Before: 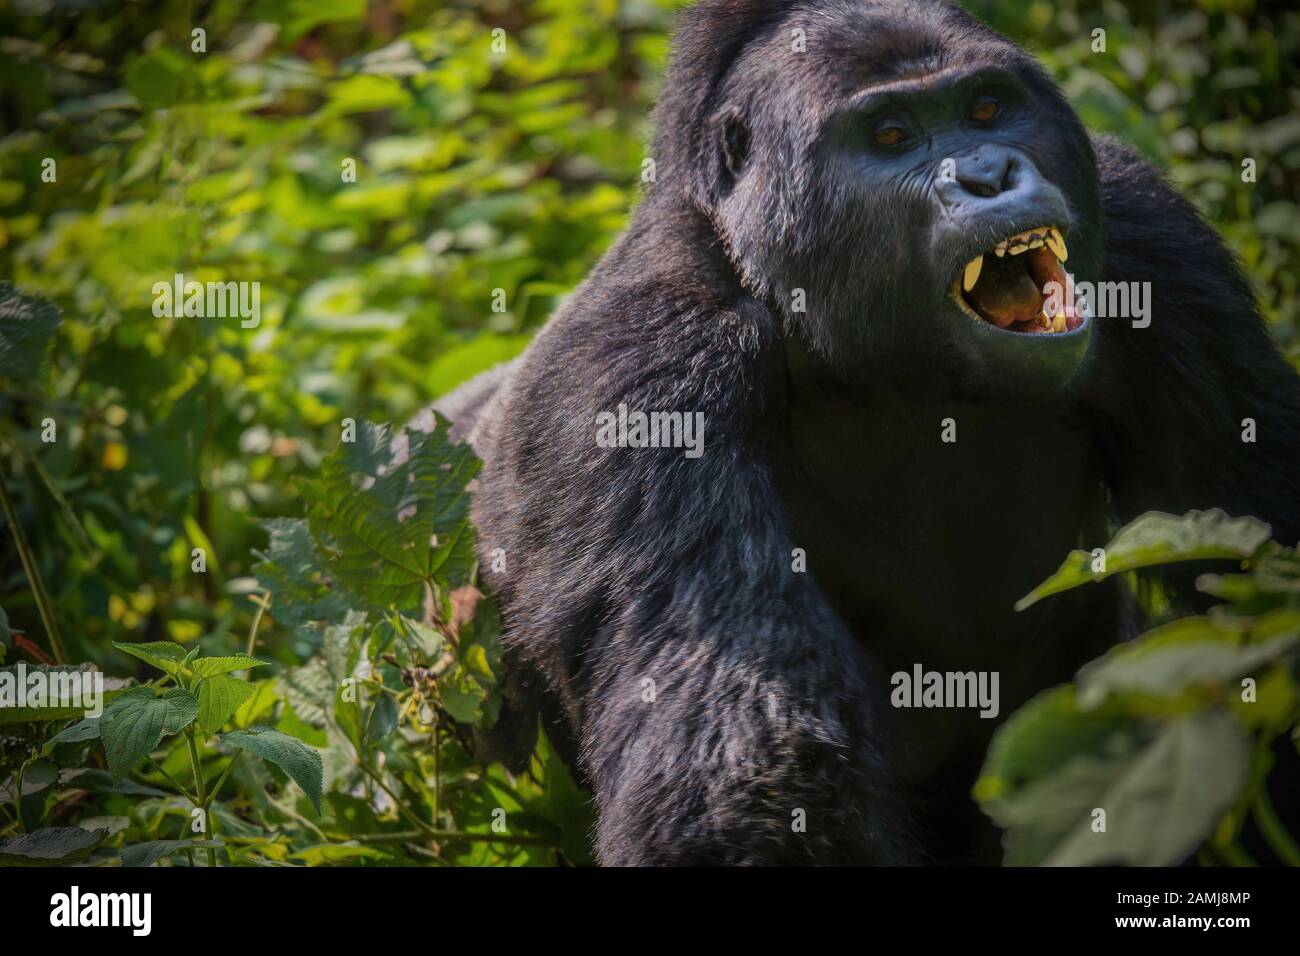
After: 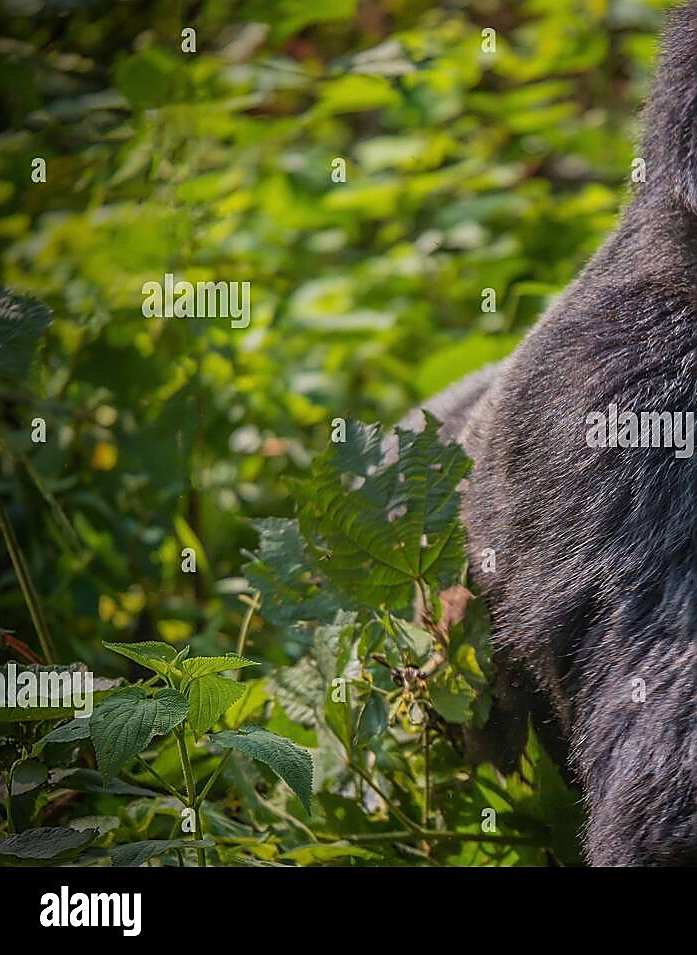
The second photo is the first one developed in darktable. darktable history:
crop: left 0.817%, right 45.558%, bottom 0.086%
sharpen: radius 1.357, amount 1.248, threshold 0.725
exposure: compensate highlight preservation false
